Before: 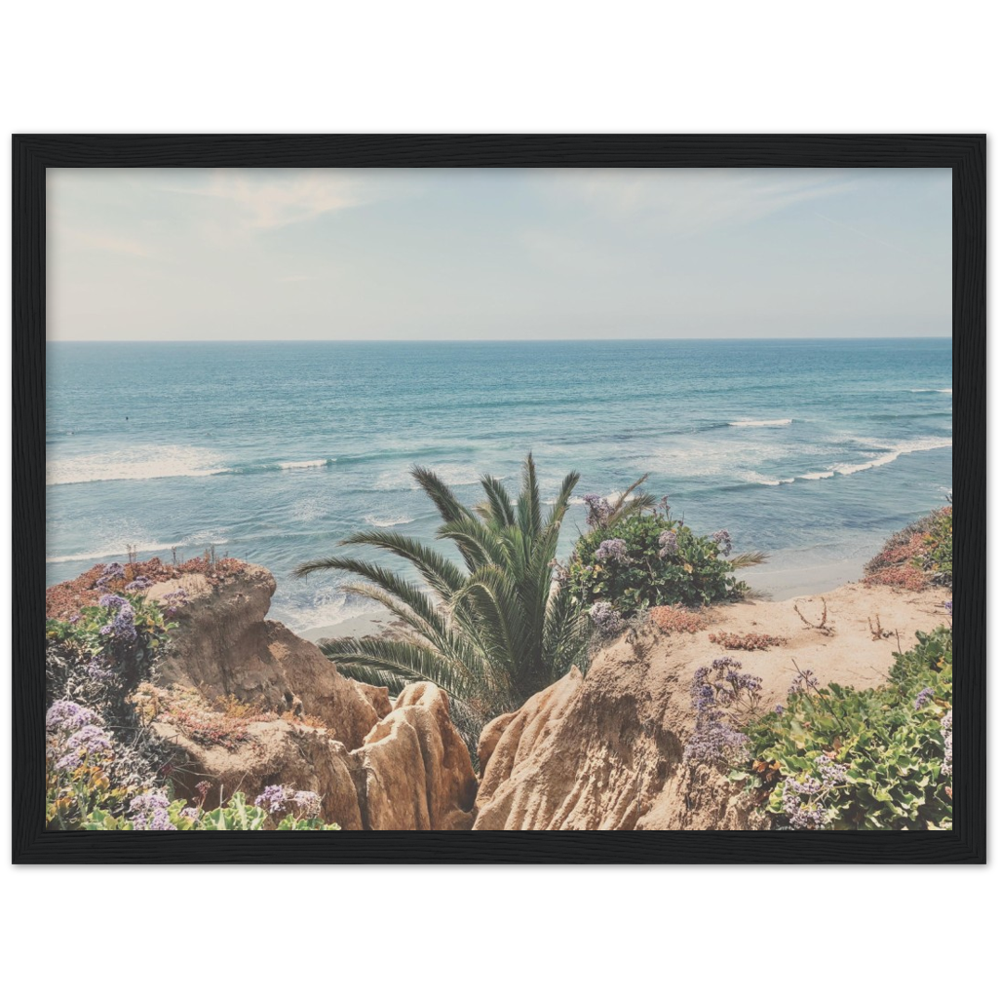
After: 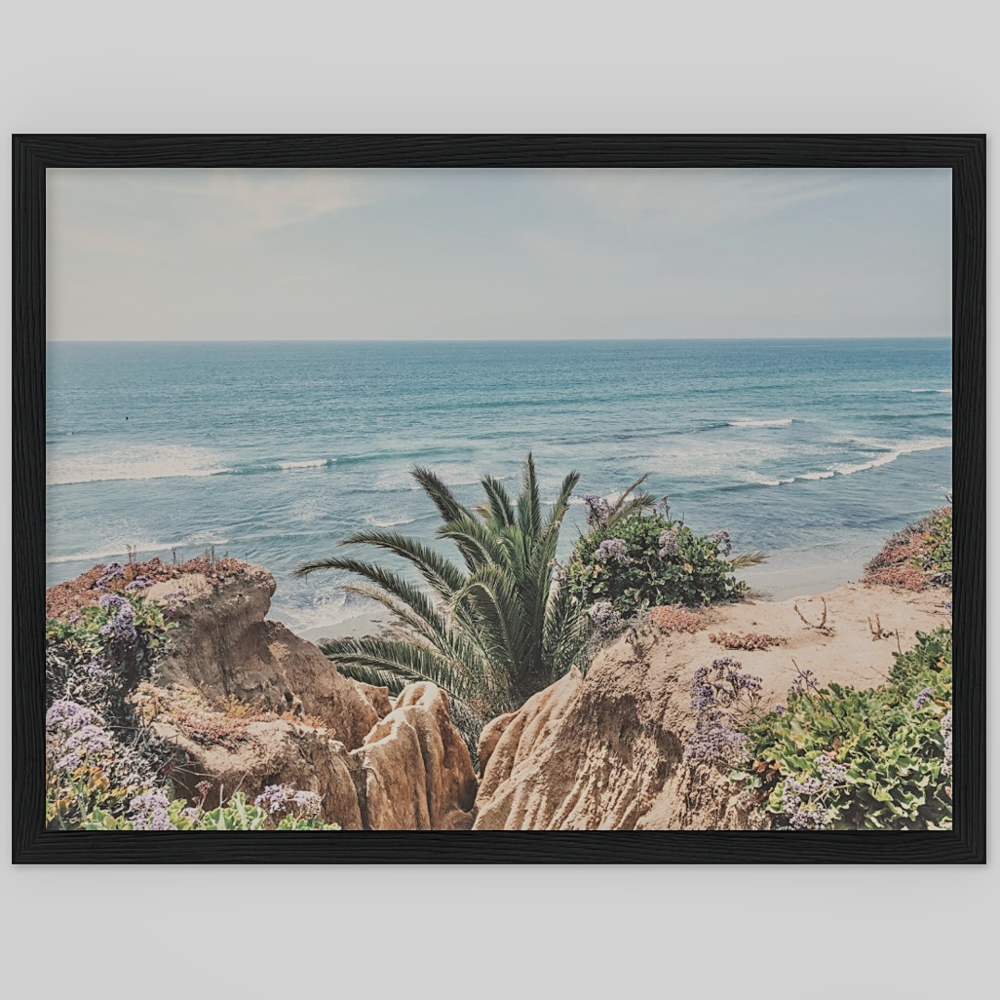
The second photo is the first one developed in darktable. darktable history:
filmic rgb: black relative exposure -7.65 EV, white relative exposure 4.56 EV, hardness 3.61
local contrast: on, module defaults
sharpen: on, module defaults
